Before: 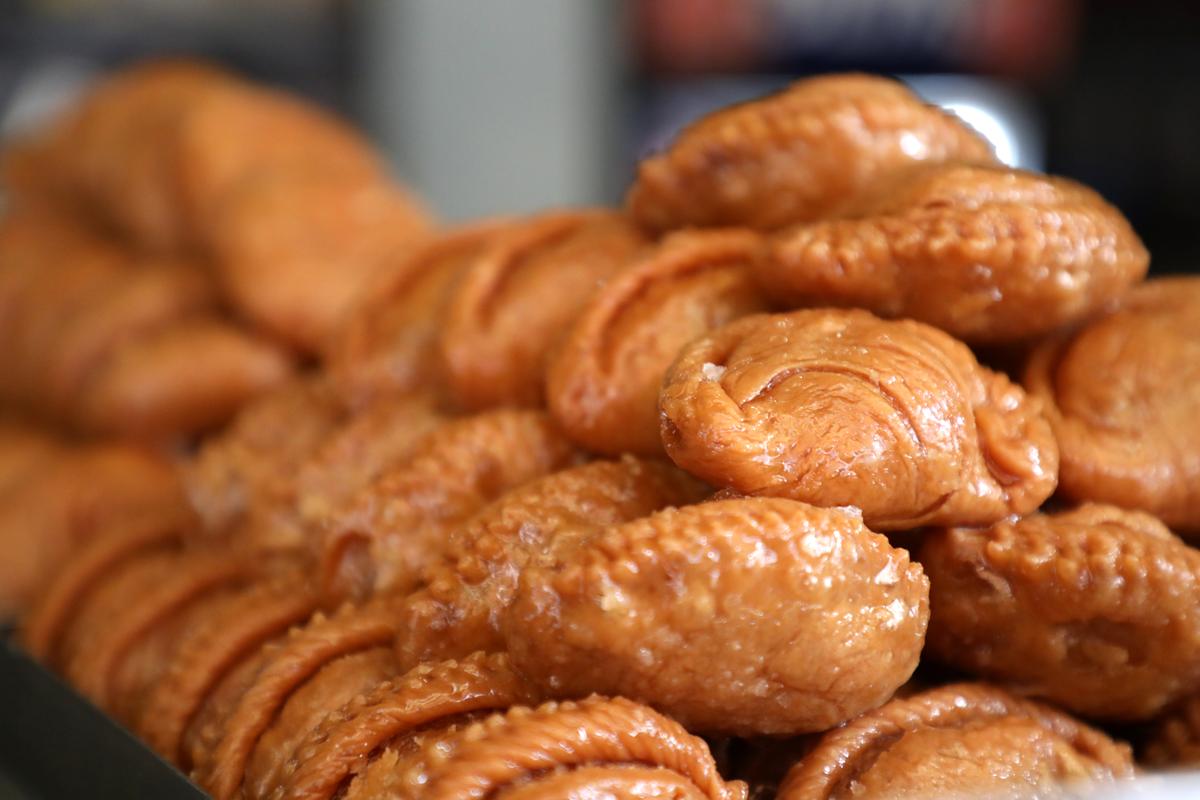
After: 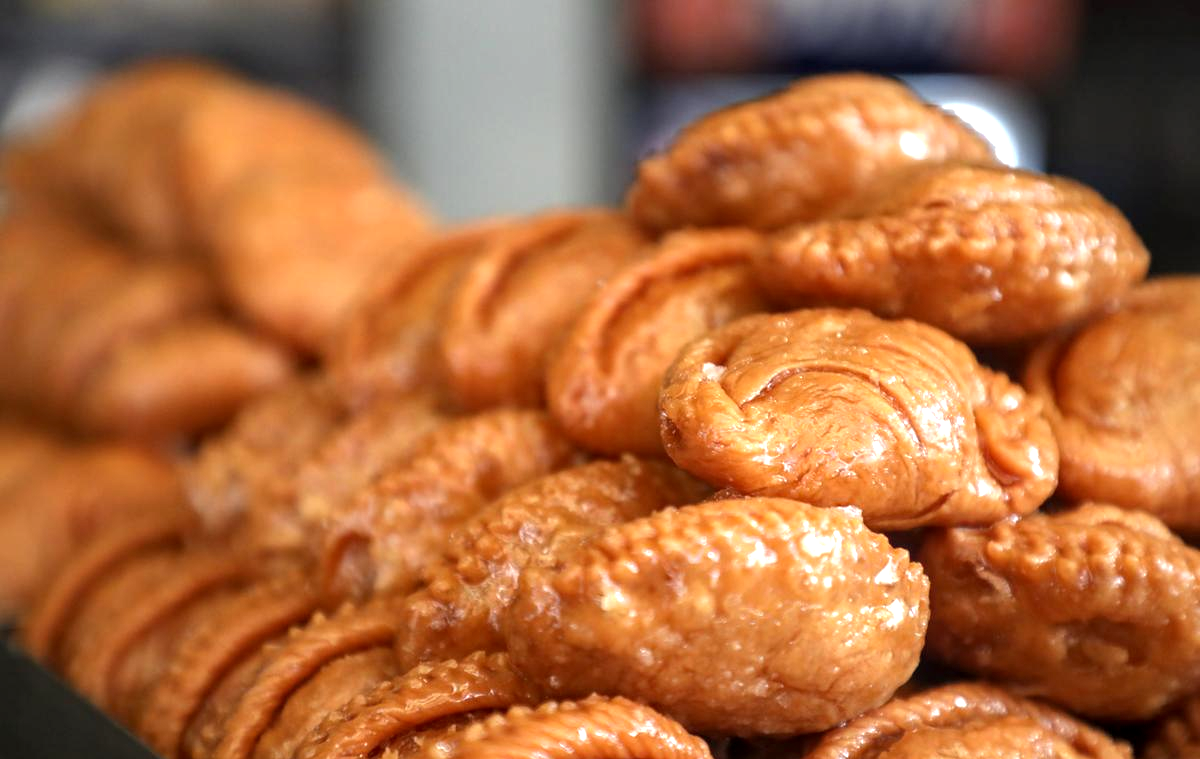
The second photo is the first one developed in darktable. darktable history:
crop and rotate: top 0.003%, bottom 5.12%
shadows and highlights: radius 127.16, shadows 21.08, highlights -22.57, low approximation 0.01
local contrast: on, module defaults
exposure: exposure 0.458 EV, compensate highlight preservation false
